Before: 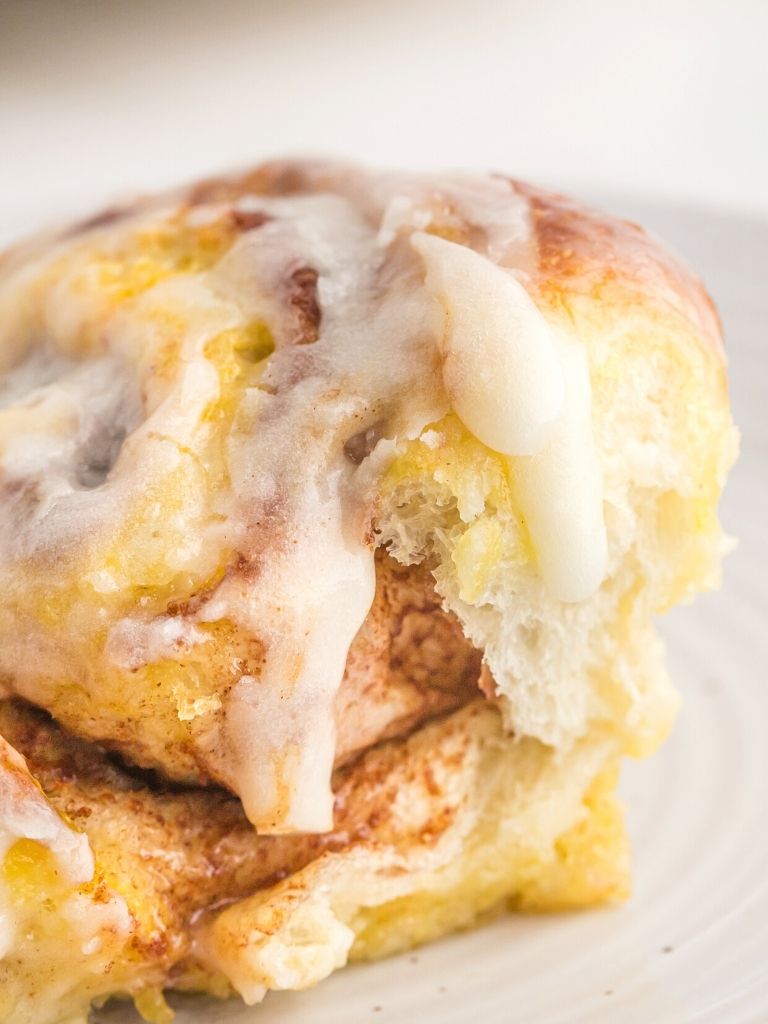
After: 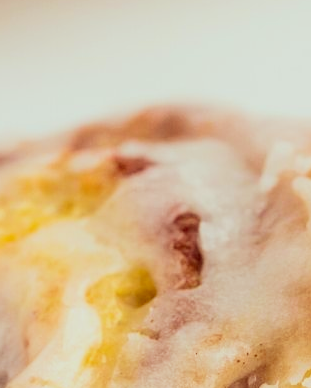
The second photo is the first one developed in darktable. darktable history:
velvia: on, module defaults
crop: left 15.452%, top 5.459%, right 43.956%, bottom 56.62%
filmic rgb: black relative exposure -5 EV, hardness 2.88, contrast 1.3, highlights saturation mix -10%
color correction: highlights a* -7.23, highlights b* -0.161, shadows a* 20.08, shadows b* 11.73
